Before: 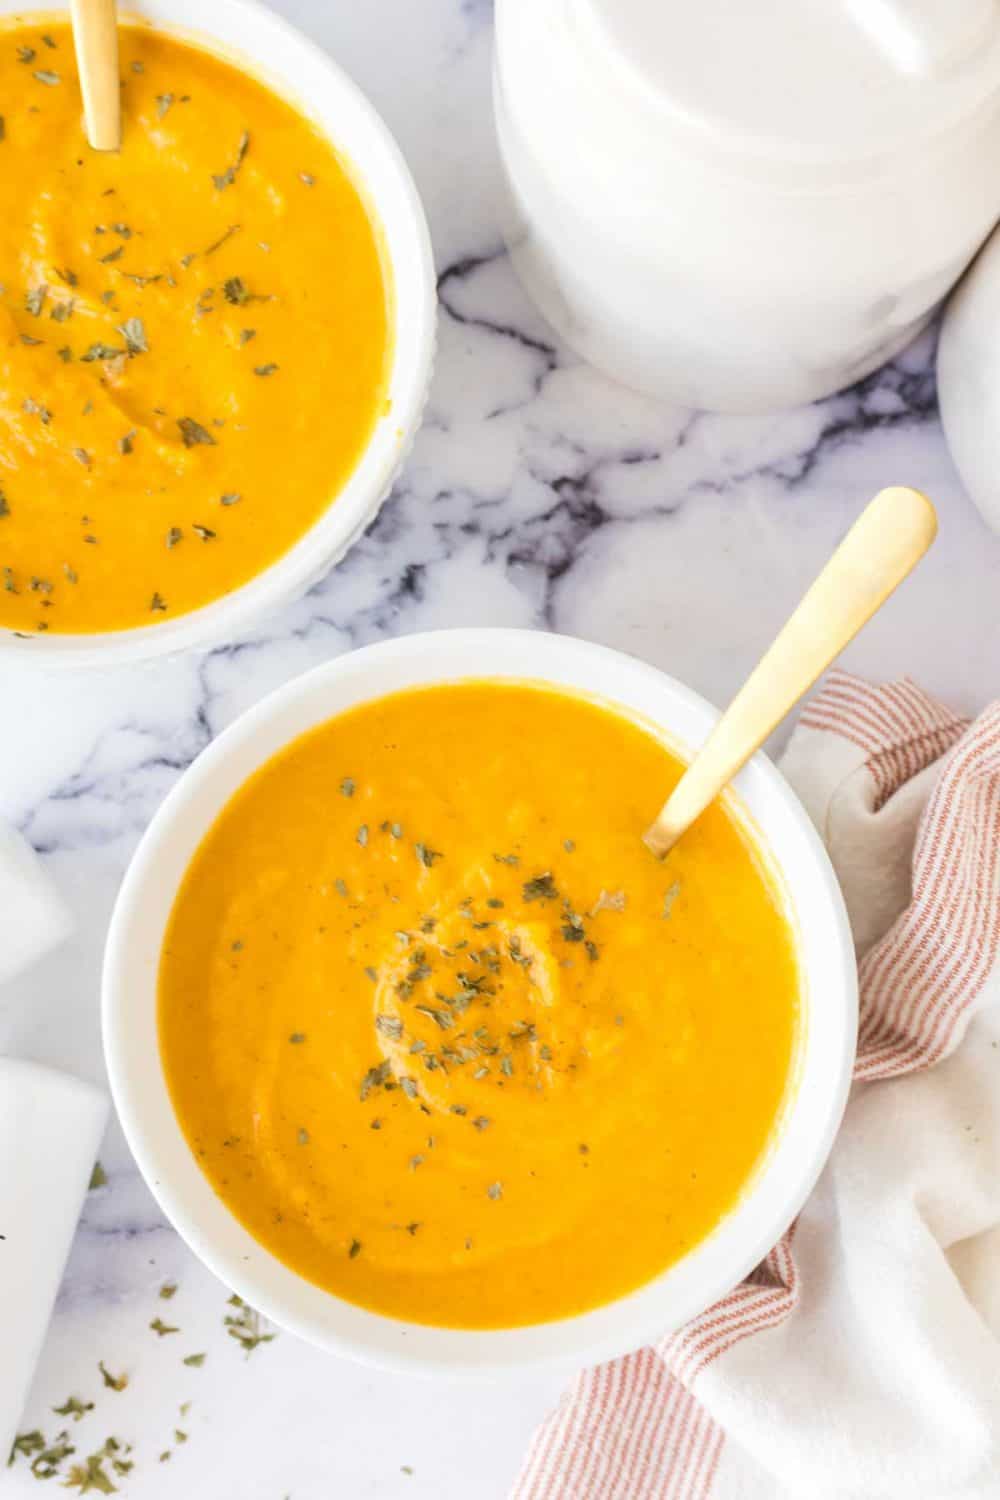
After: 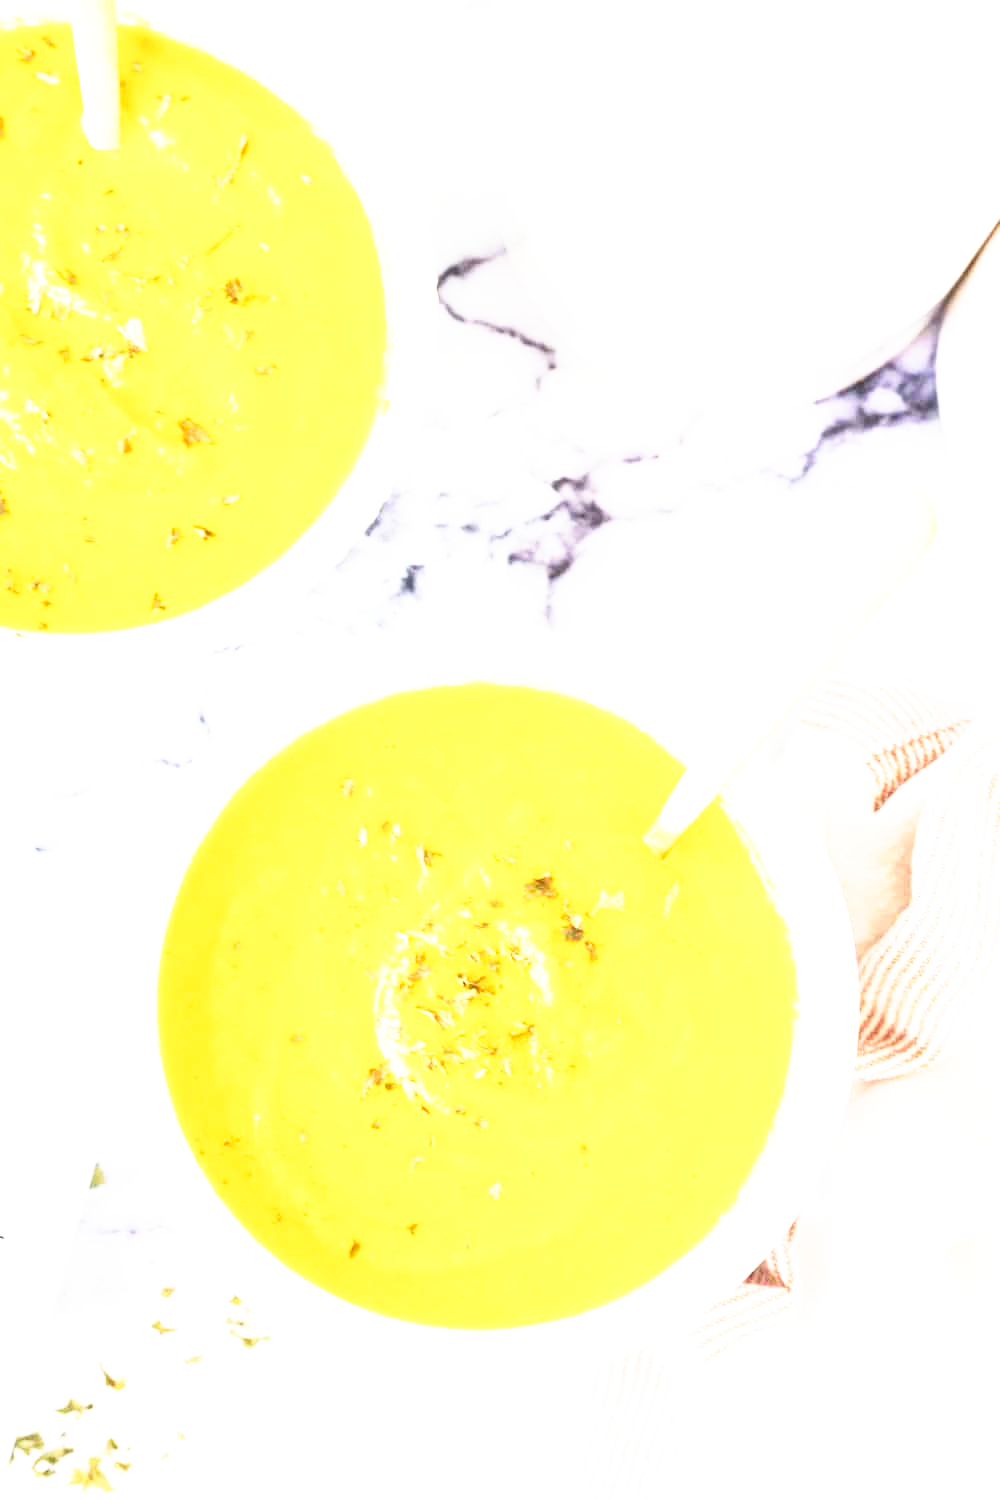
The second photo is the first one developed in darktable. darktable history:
exposure: black level correction 0.001, exposure 0.964 EV, compensate highlight preservation false
base curve: curves: ch0 [(0, 0) (0.495, 0.917) (1, 1)], exposure shift 0.01, preserve colors none
